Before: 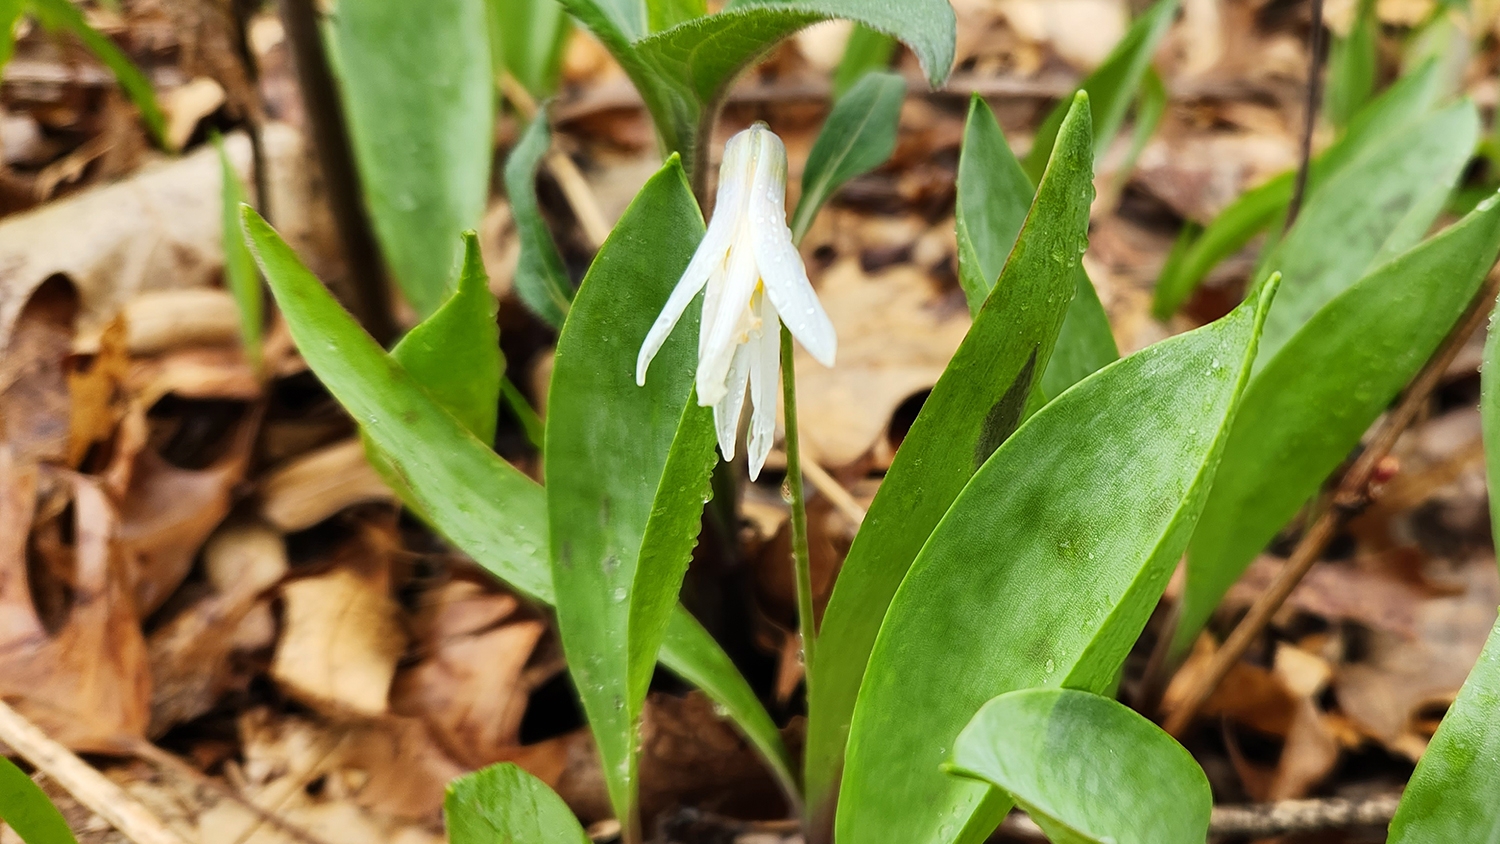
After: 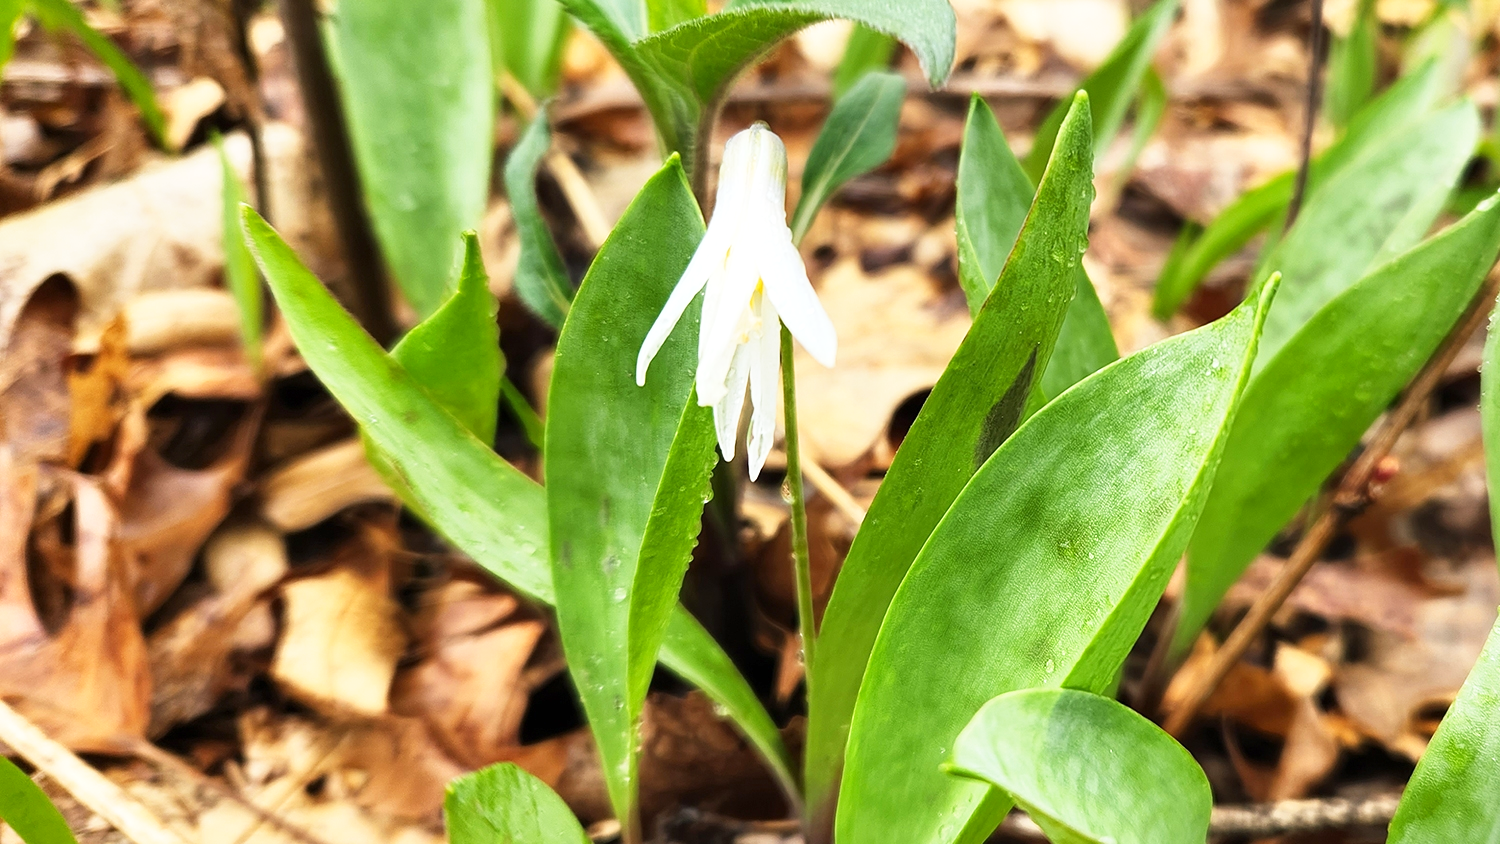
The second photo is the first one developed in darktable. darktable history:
exposure: exposure 0.21 EV, compensate highlight preservation false
base curve: curves: ch0 [(0, 0) (0.688, 0.865) (1, 1)], preserve colors none
